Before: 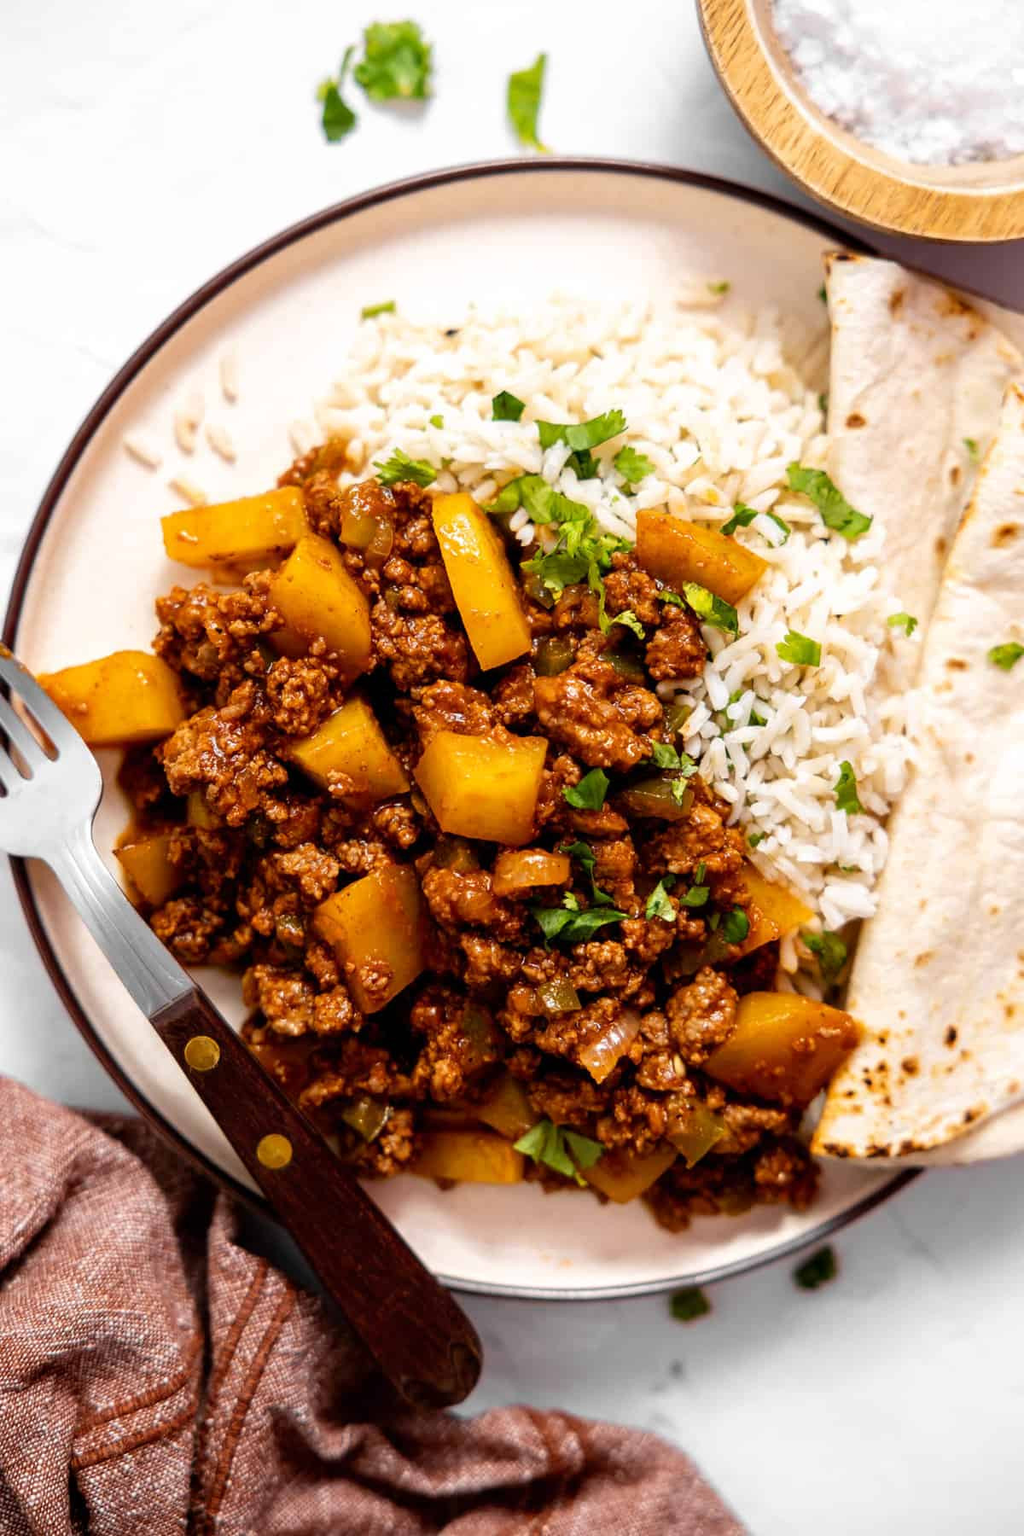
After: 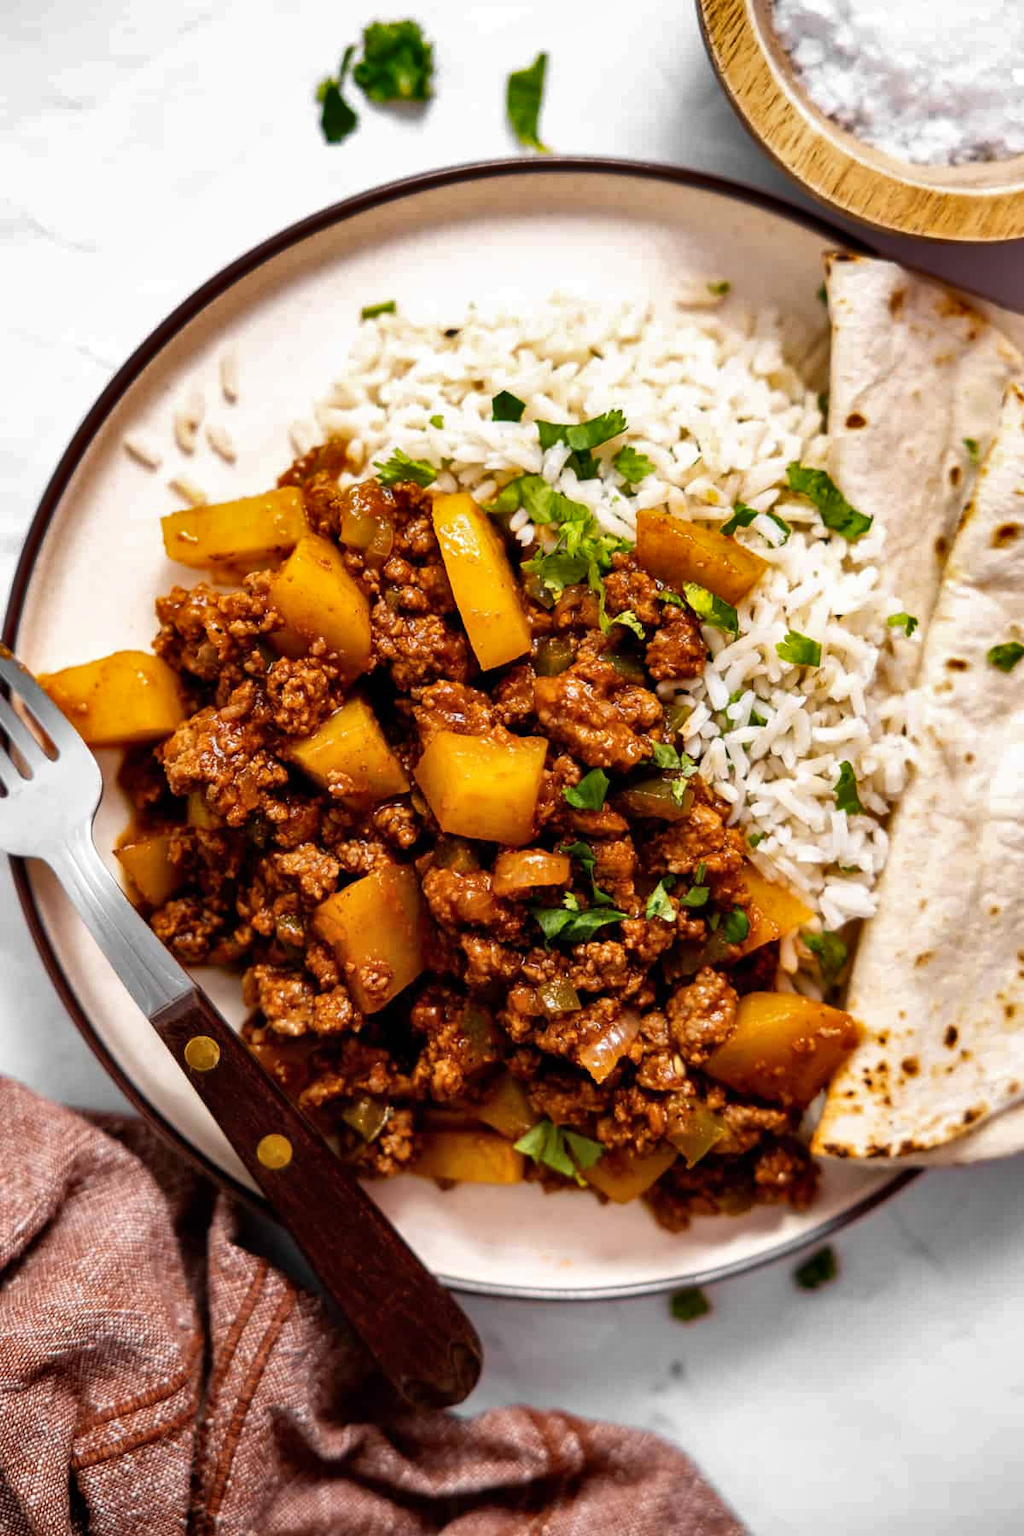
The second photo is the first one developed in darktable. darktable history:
shadows and highlights: radius 108.68, shadows 23.39, highlights -58.92, low approximation 0.01, soften with gaussian
